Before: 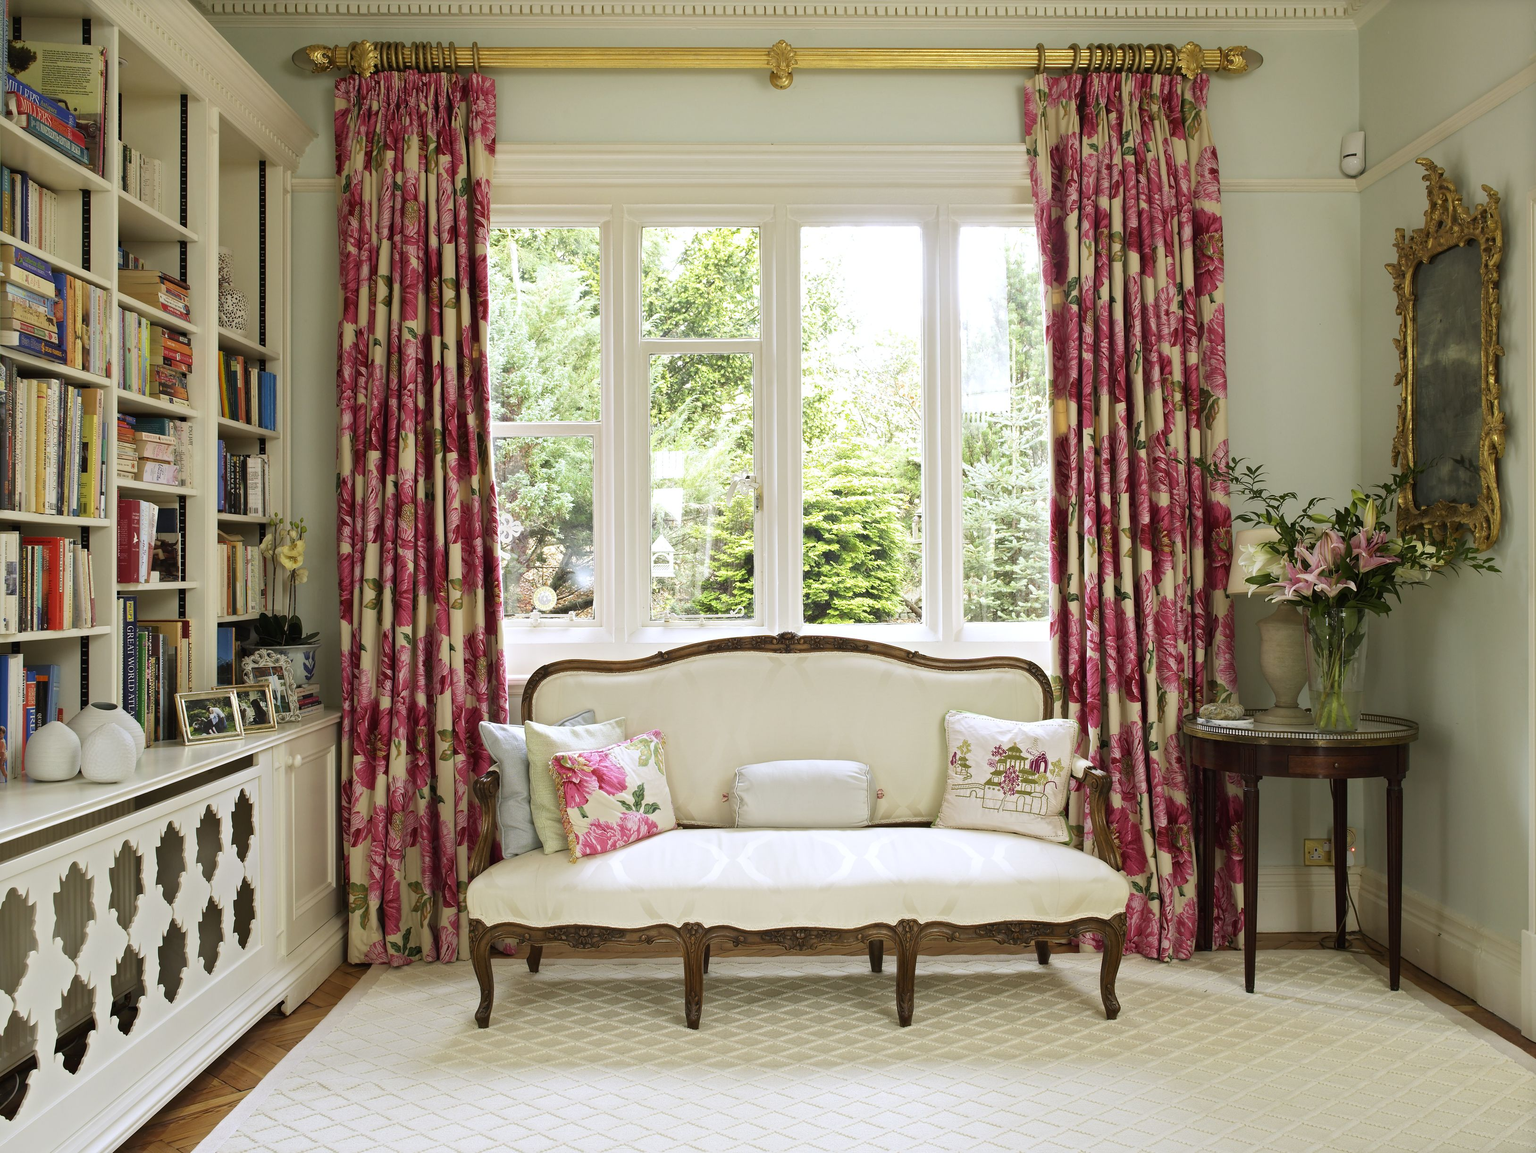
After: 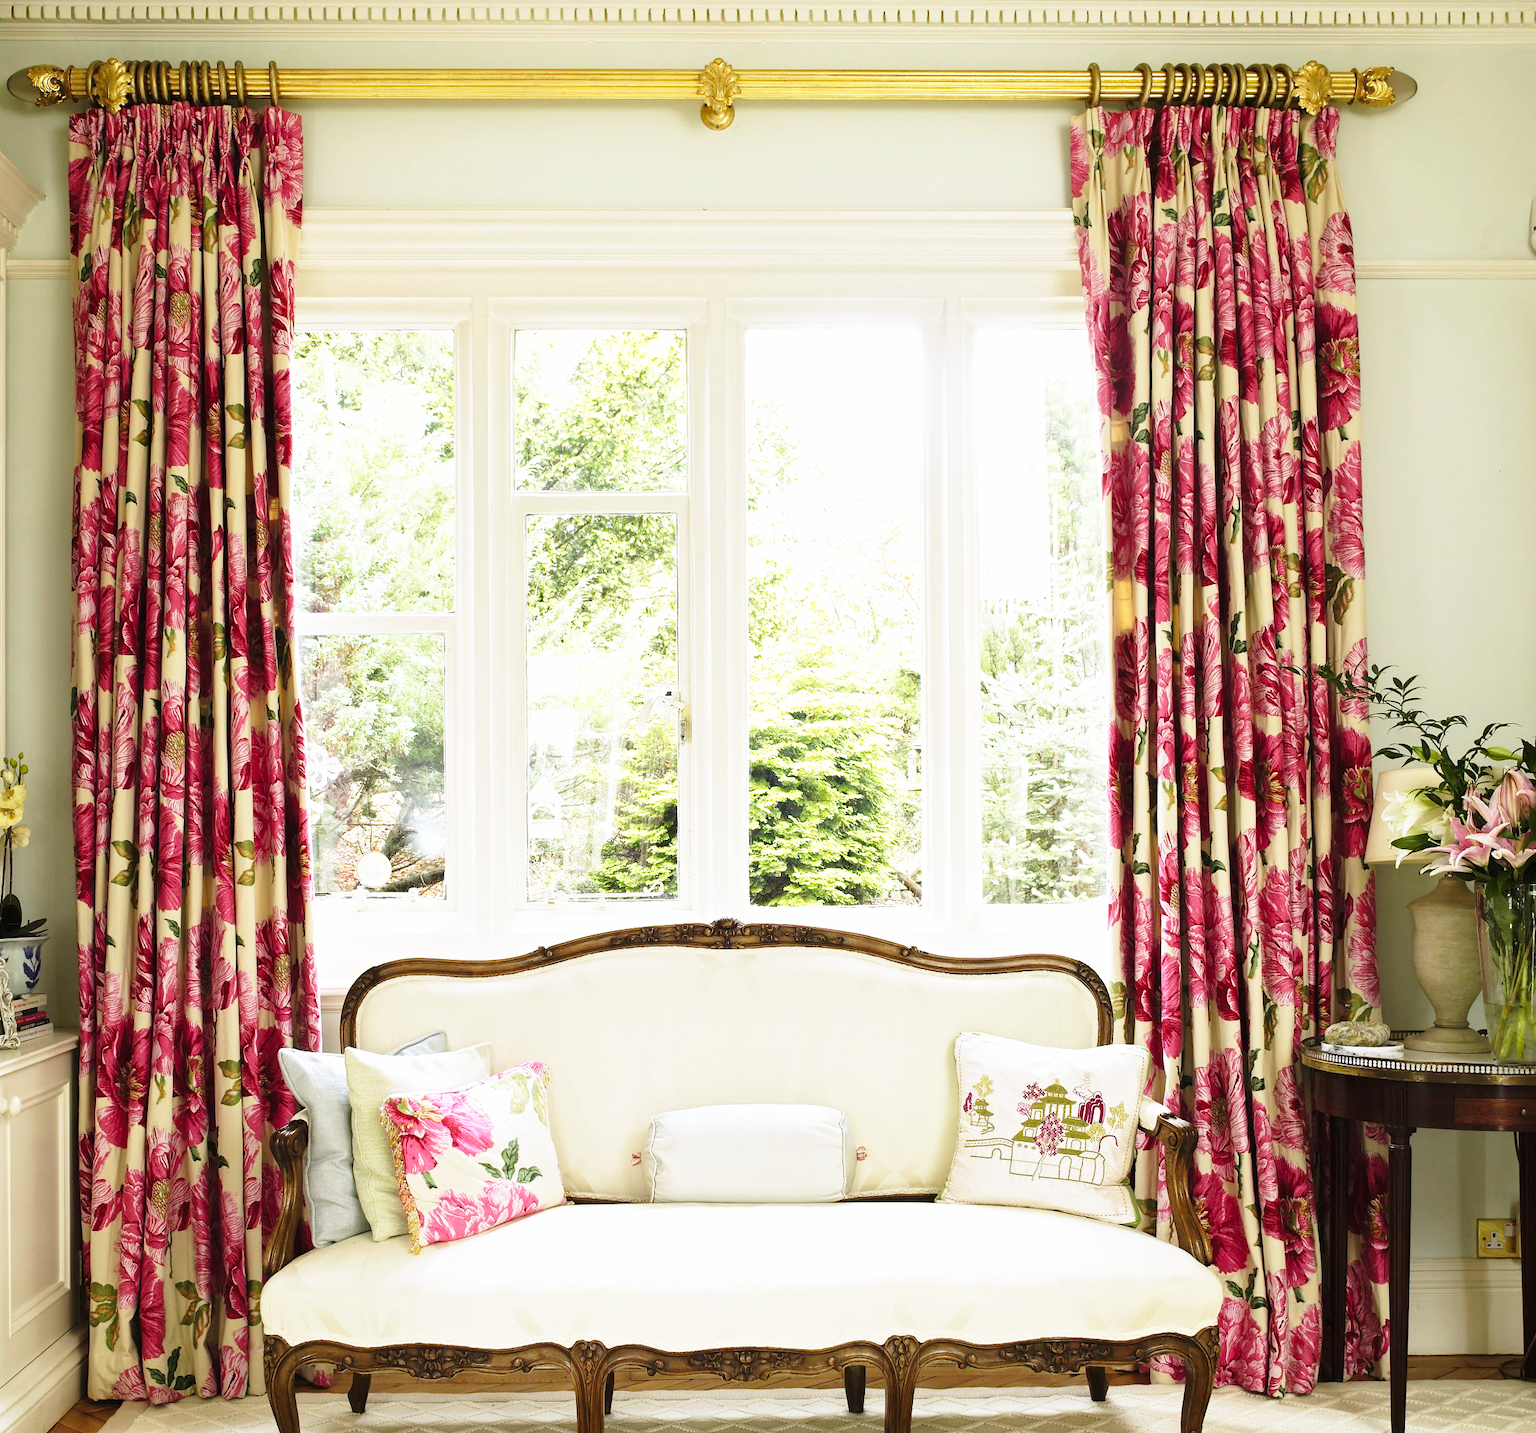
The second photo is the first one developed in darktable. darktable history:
exposure: exposure -0.153 EV, compensate highlight preservation false
crop: left 18.731%, right 12.393%, bottom 14.417%
base curve: curves: ch0 [(0, 0) (0.026, 0.03) (0.109, 0.232) (0.351, 0.748) (0.669, 0.968) (1, 1)], preserve colors none
